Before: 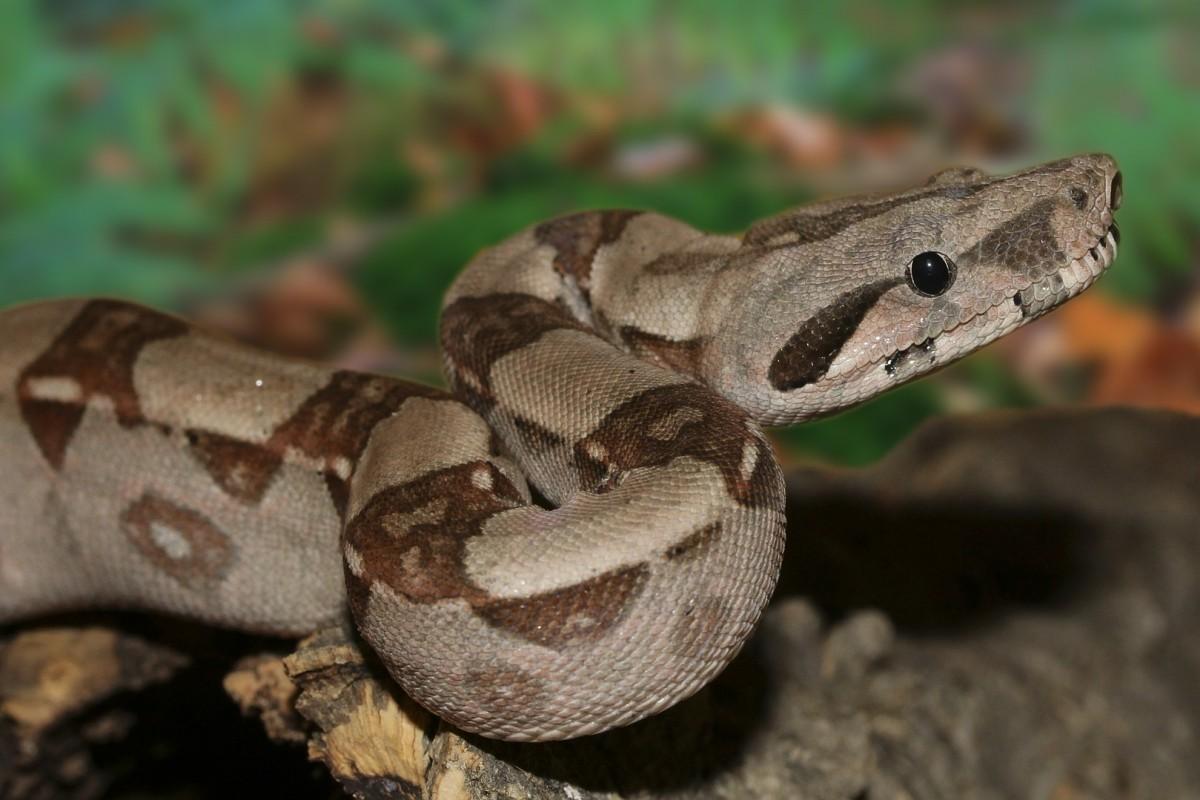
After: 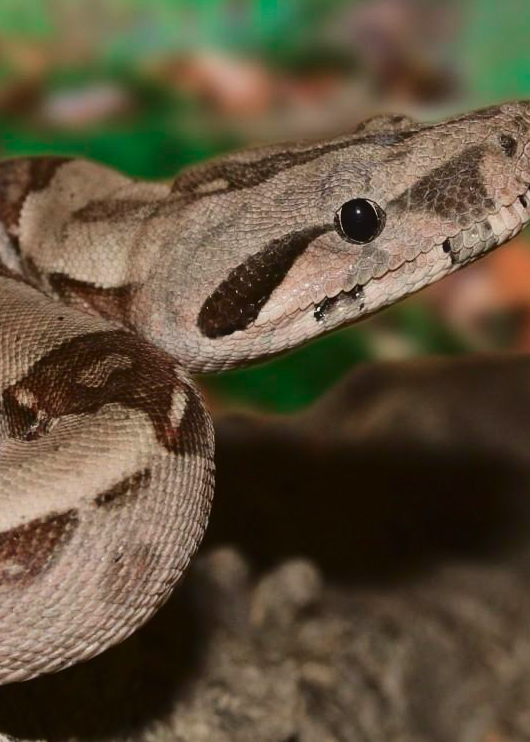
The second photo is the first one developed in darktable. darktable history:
crop: left 47.628%, top 6.643%, right 7.874%
tone curve: curves: ch0 [(0, 0.019) (0.204, 0.162) (0.491, 0.519) (0.748, 0.765) (1, 0.919)]; ch1 [(0, 0) (0.201, 0.113) (0.372, 0.282) (0.443, 0.434) (0.496, 0.504) (0.566, 0.585) (0.761, 0.803) (1, 1)]; ch2 [(0, 0) (0.434, 0.447) (0.483, 0.487) (0.555, 0.563) (0.697, 0.68) (1, 1)], color space Lab, independent channels, preserve colors none
